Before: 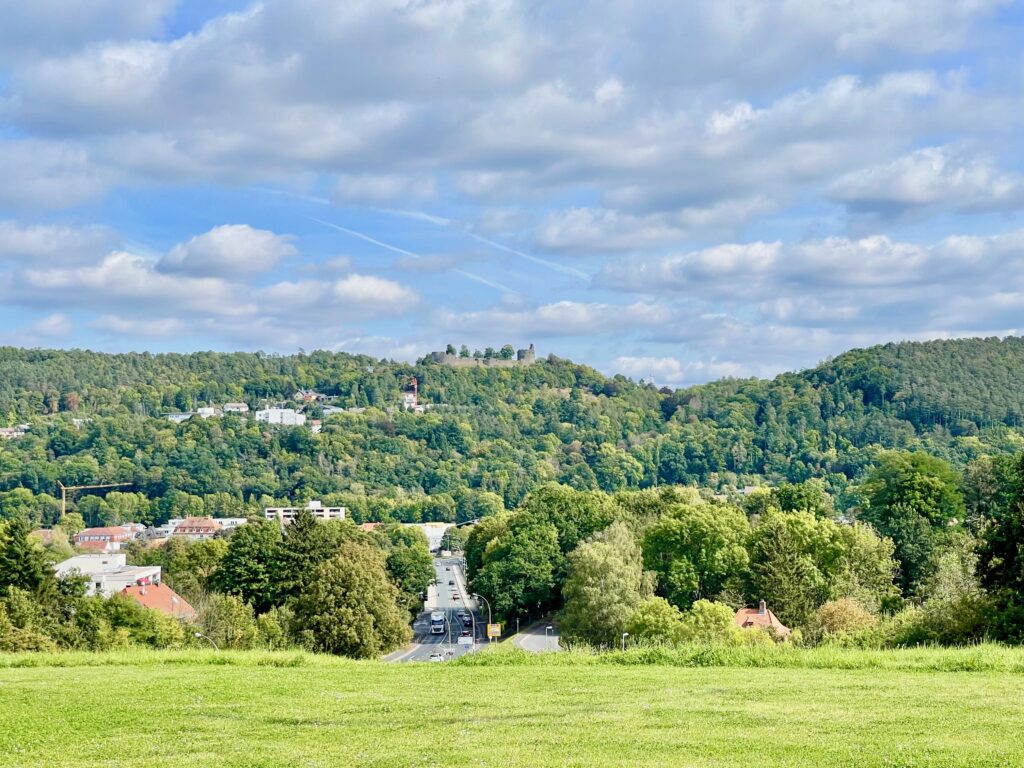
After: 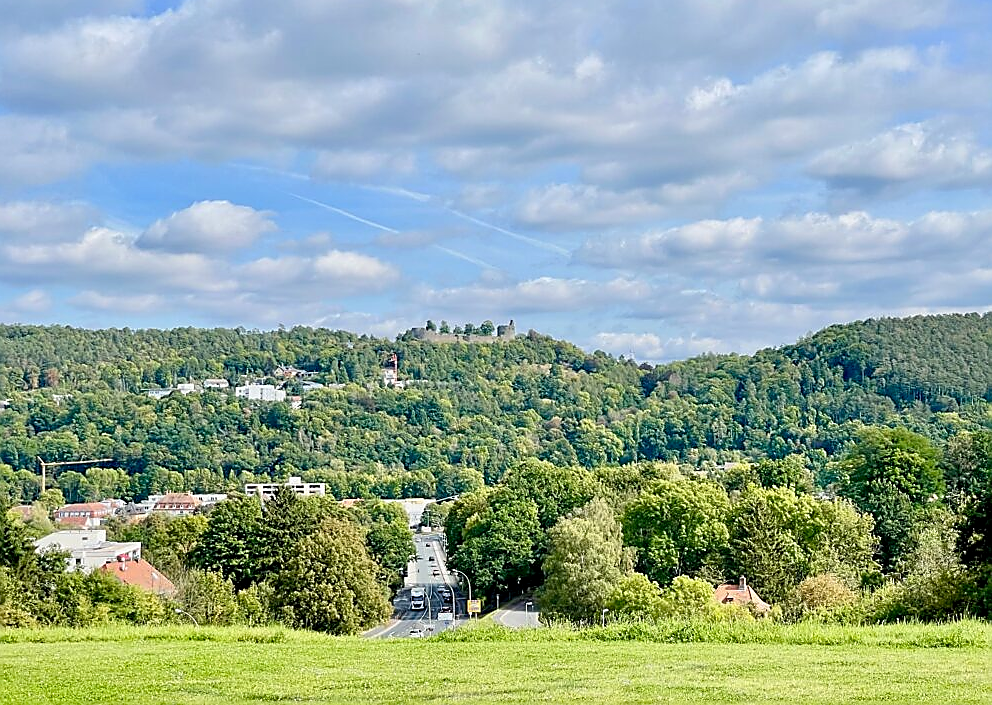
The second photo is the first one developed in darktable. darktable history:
sharpen: radius 1.4, amount 1.25, threshold 0.7
crop: left 1.964%, top 3.251%, right 1.122%, bottom 4.933%
